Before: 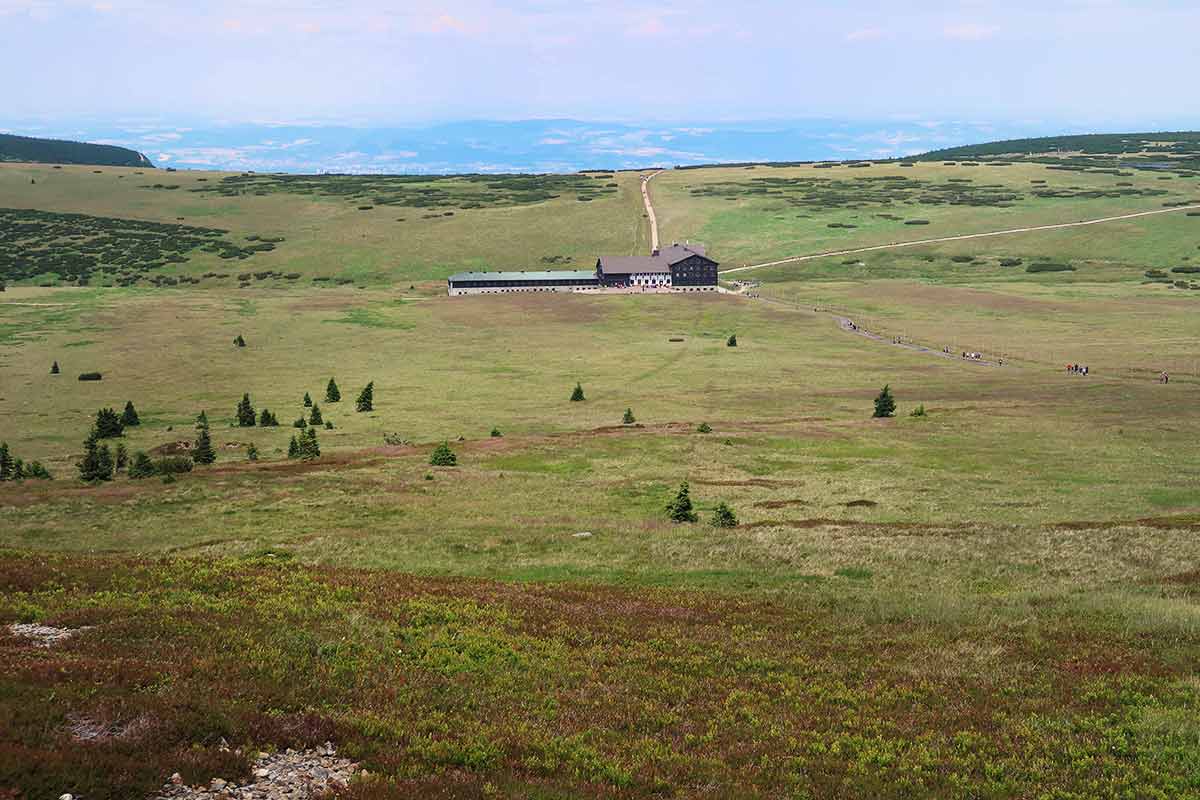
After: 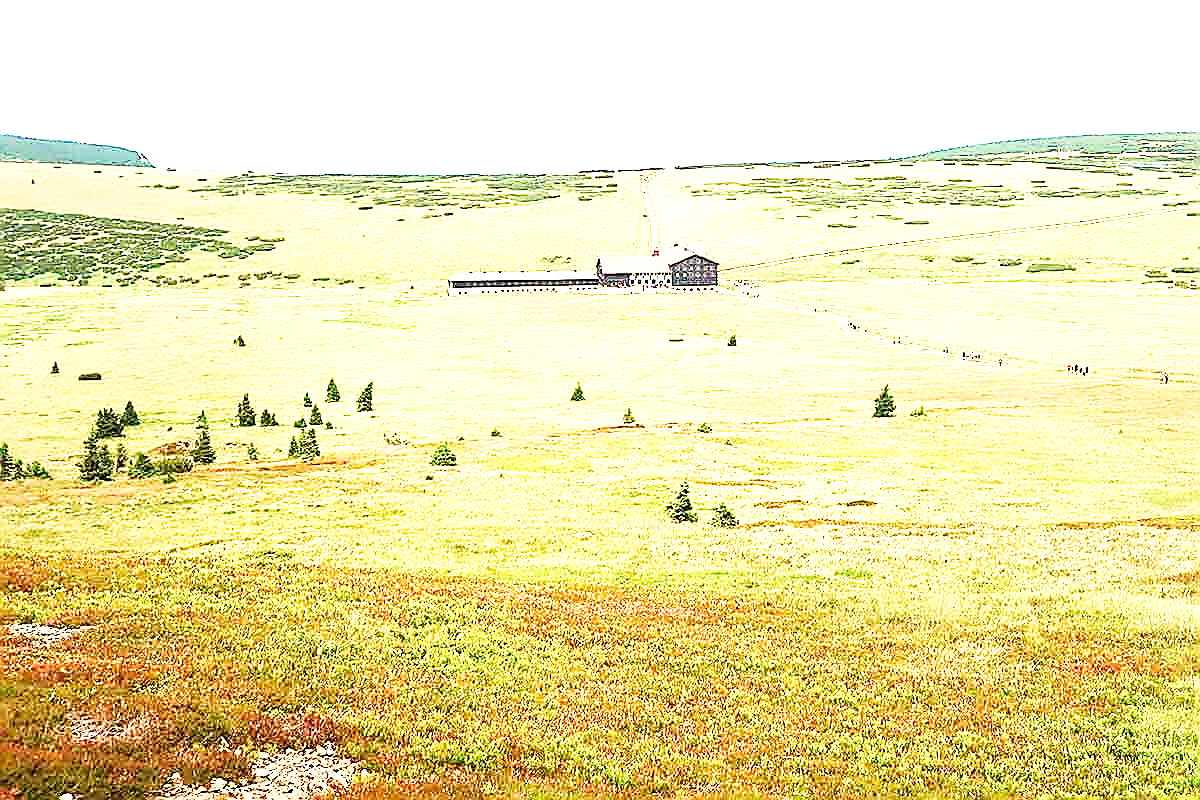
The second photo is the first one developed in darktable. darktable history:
white balance: red 1.08, blue 0.791
base curve: curves: ch0 [(0, 0) (0.007, 0.004) (0.027, 0.03) (0.046, 0.07) (0.207, 0.54) (0.442, 0.872) (0.673, 0.972) (1, 1)], preserve colors none
exposure: black level correction 0, exposure 1.7 EV, compensate exposure bias true, compensate highlight preservation false
sharpen: radius 1.4, amount 1.25, threshold 0.7
